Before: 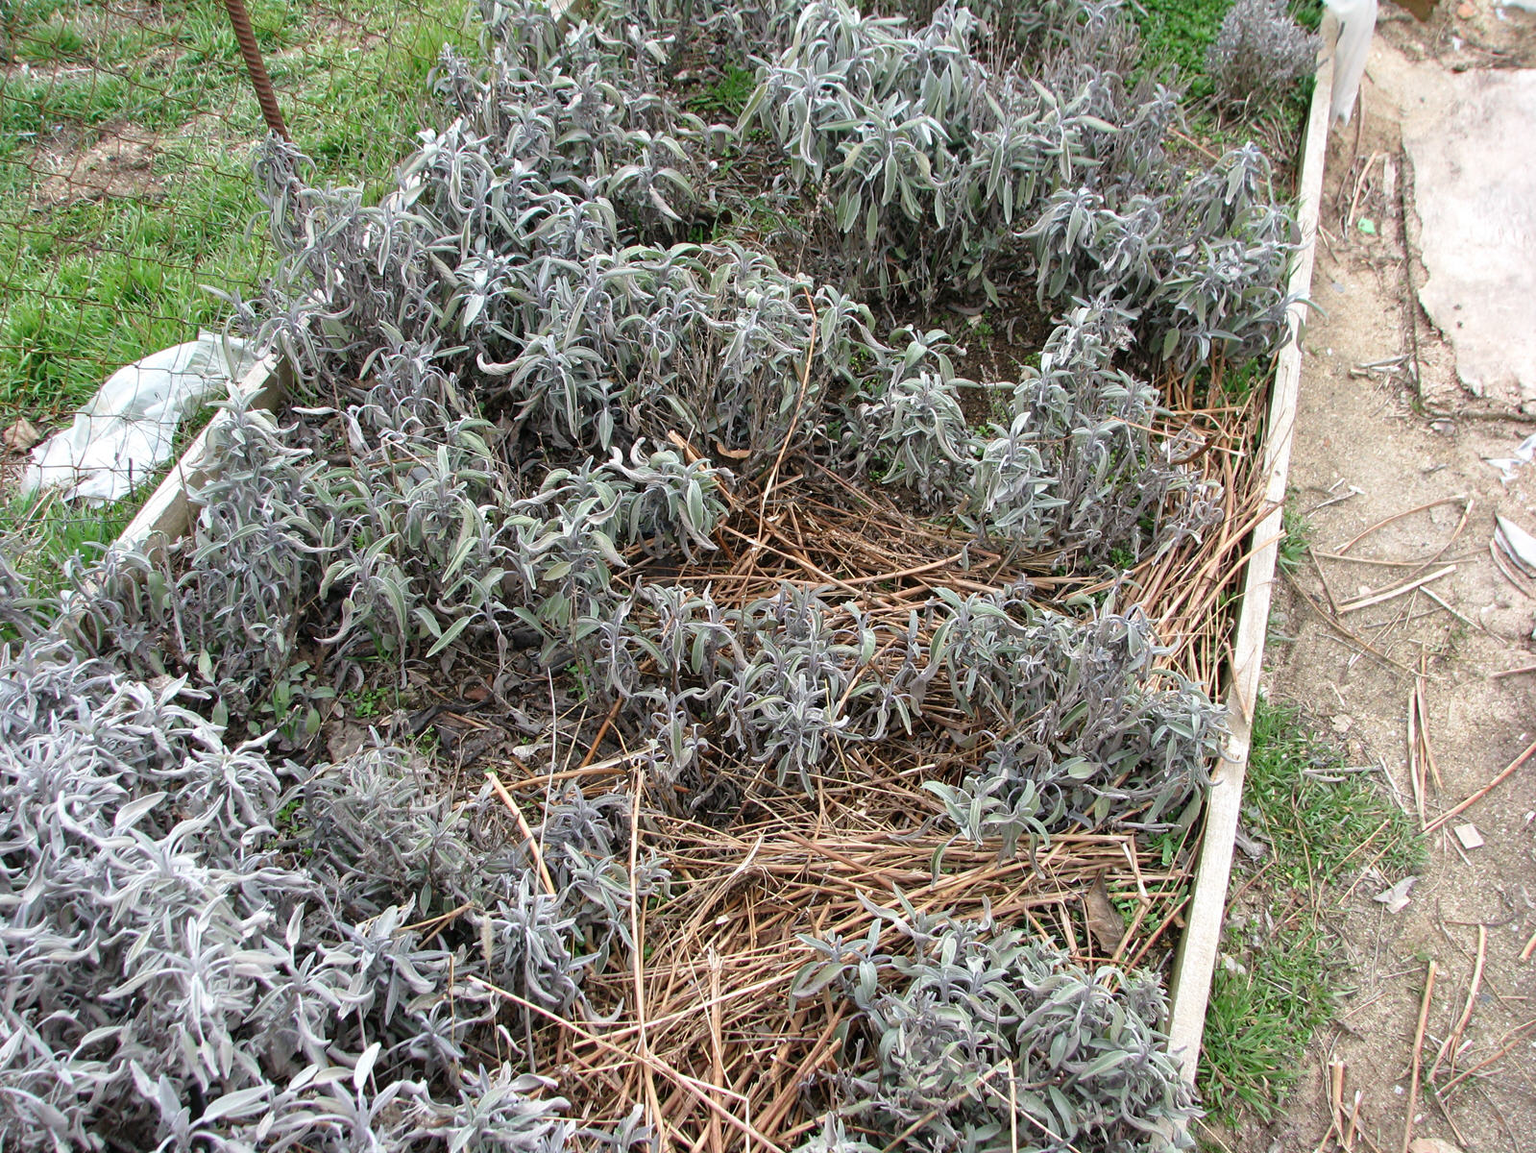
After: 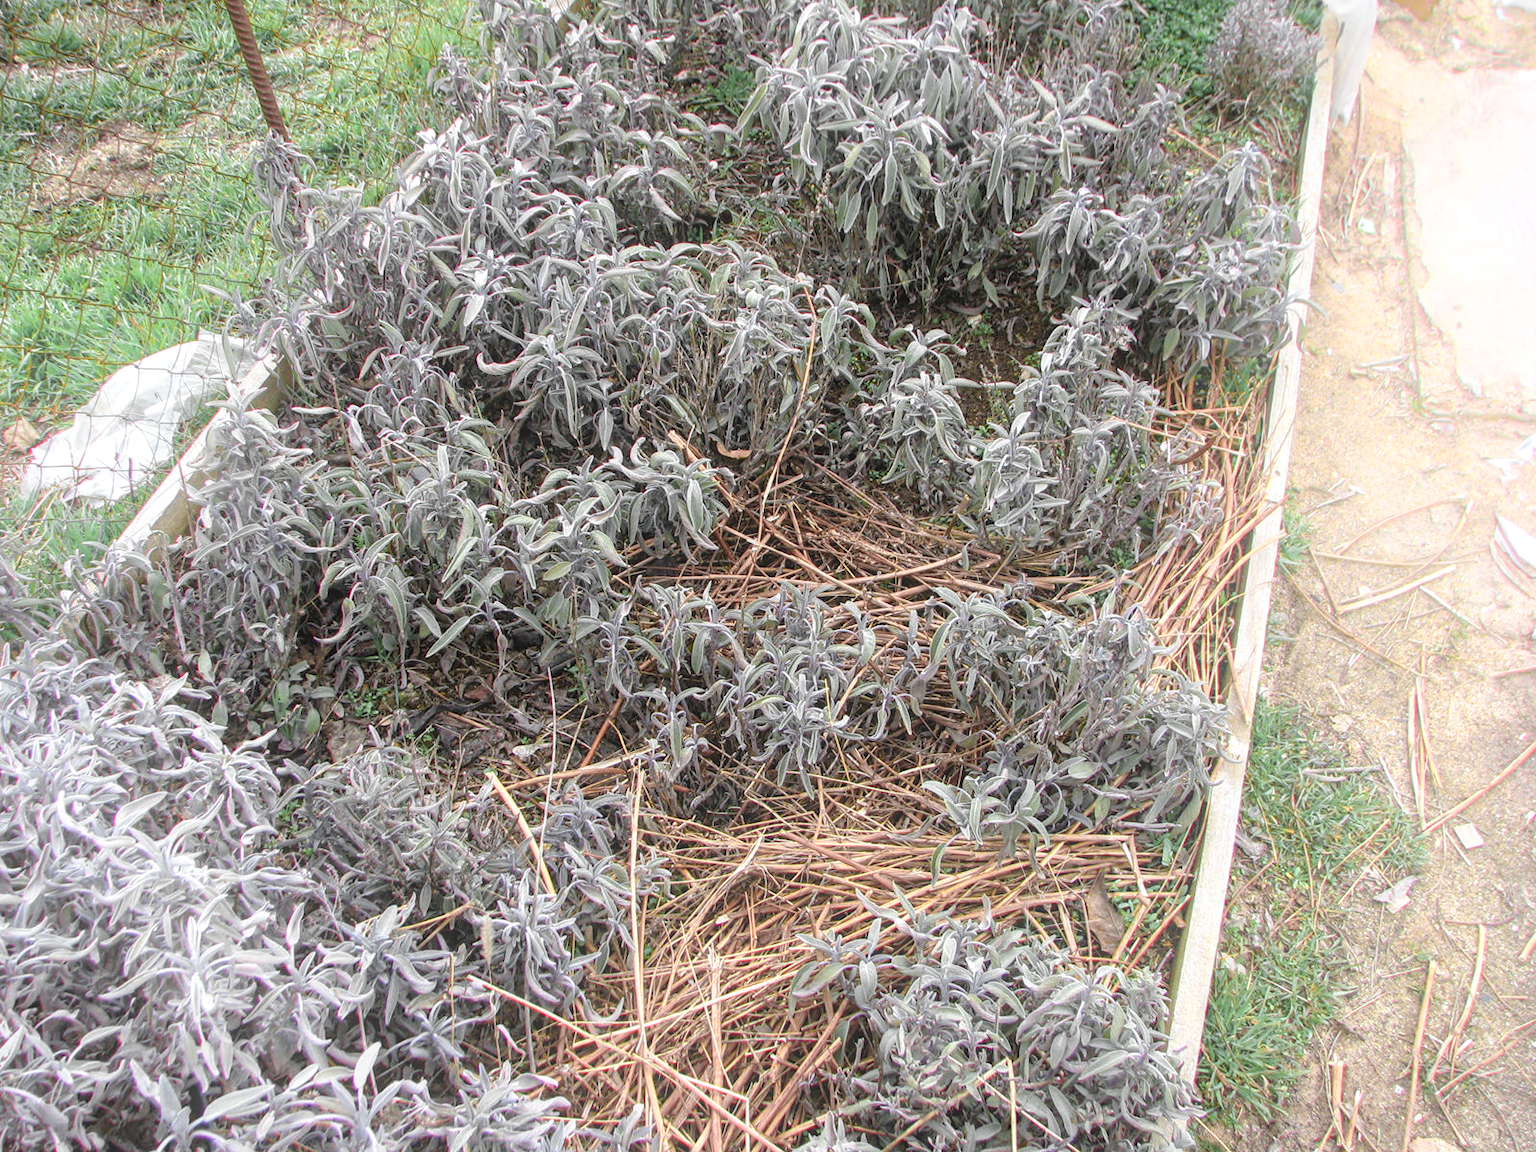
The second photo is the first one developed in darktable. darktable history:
bloom: on, module defaults
exposure: exposure -0.04 EV, compensate highlight preservation false
color zones: curves: ch0 [(0.257, 0.558) (0.75, 0.565)]; ch1 [(0.004, 0.857) (0.14, 0.416) (0.257, 0.695) (0.442, 0.032) (0.736, 0.266) (0.891, 0.741)]; ch2 [(0, 0.623) (0.112, 0.436) (0.271, 0.474) (0.516, 0.64) (0.743, 0.286)]
local contrast: on, module defaults
